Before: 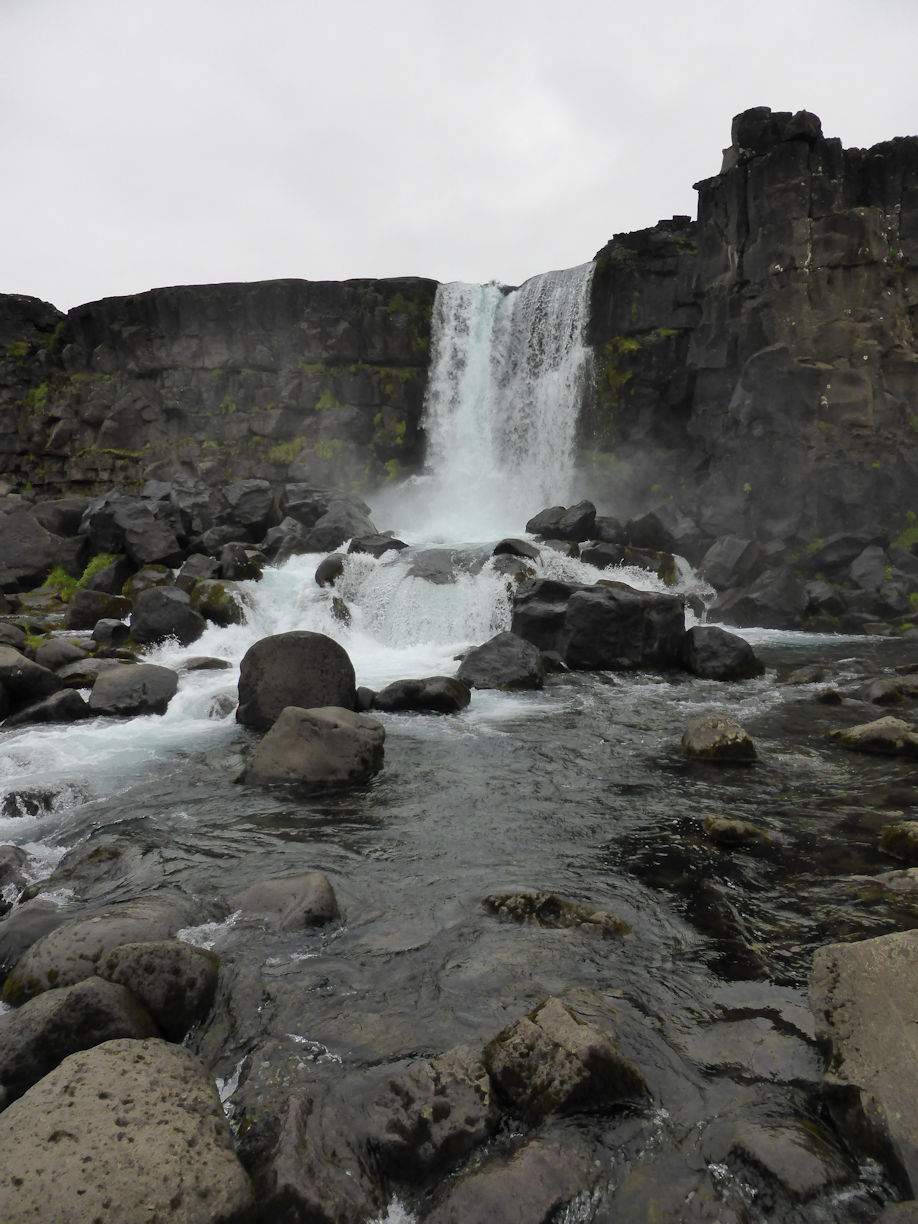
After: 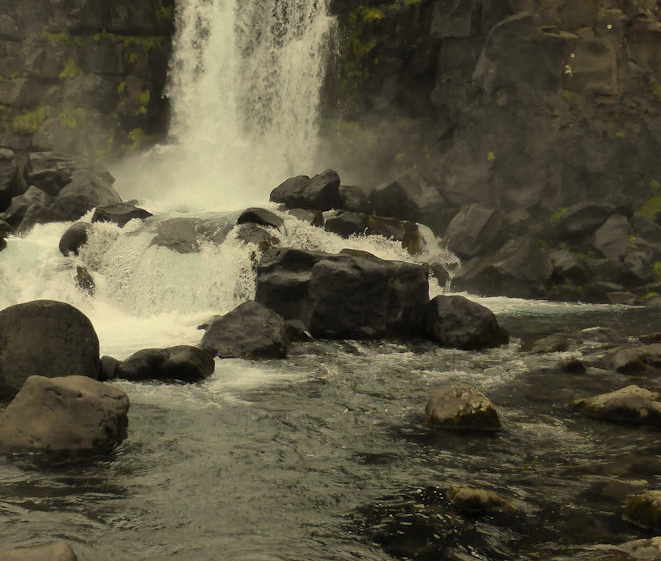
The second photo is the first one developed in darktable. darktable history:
contrast brightness saturation: contrast 0.04, saturation 0.07
color zones: curves: ch1 [(0, 0.469) (0.001, 0.469) (0.12, 0.446) (0.248, 0.469) (0.5, 0.5) (0.748, 0.5) (0.999, 0.469) (1, 0.469)]
crop and rotate: left 27.938%, top 27.046%, bottom 27.046%
white balance: red 1.08, blue 0.791
